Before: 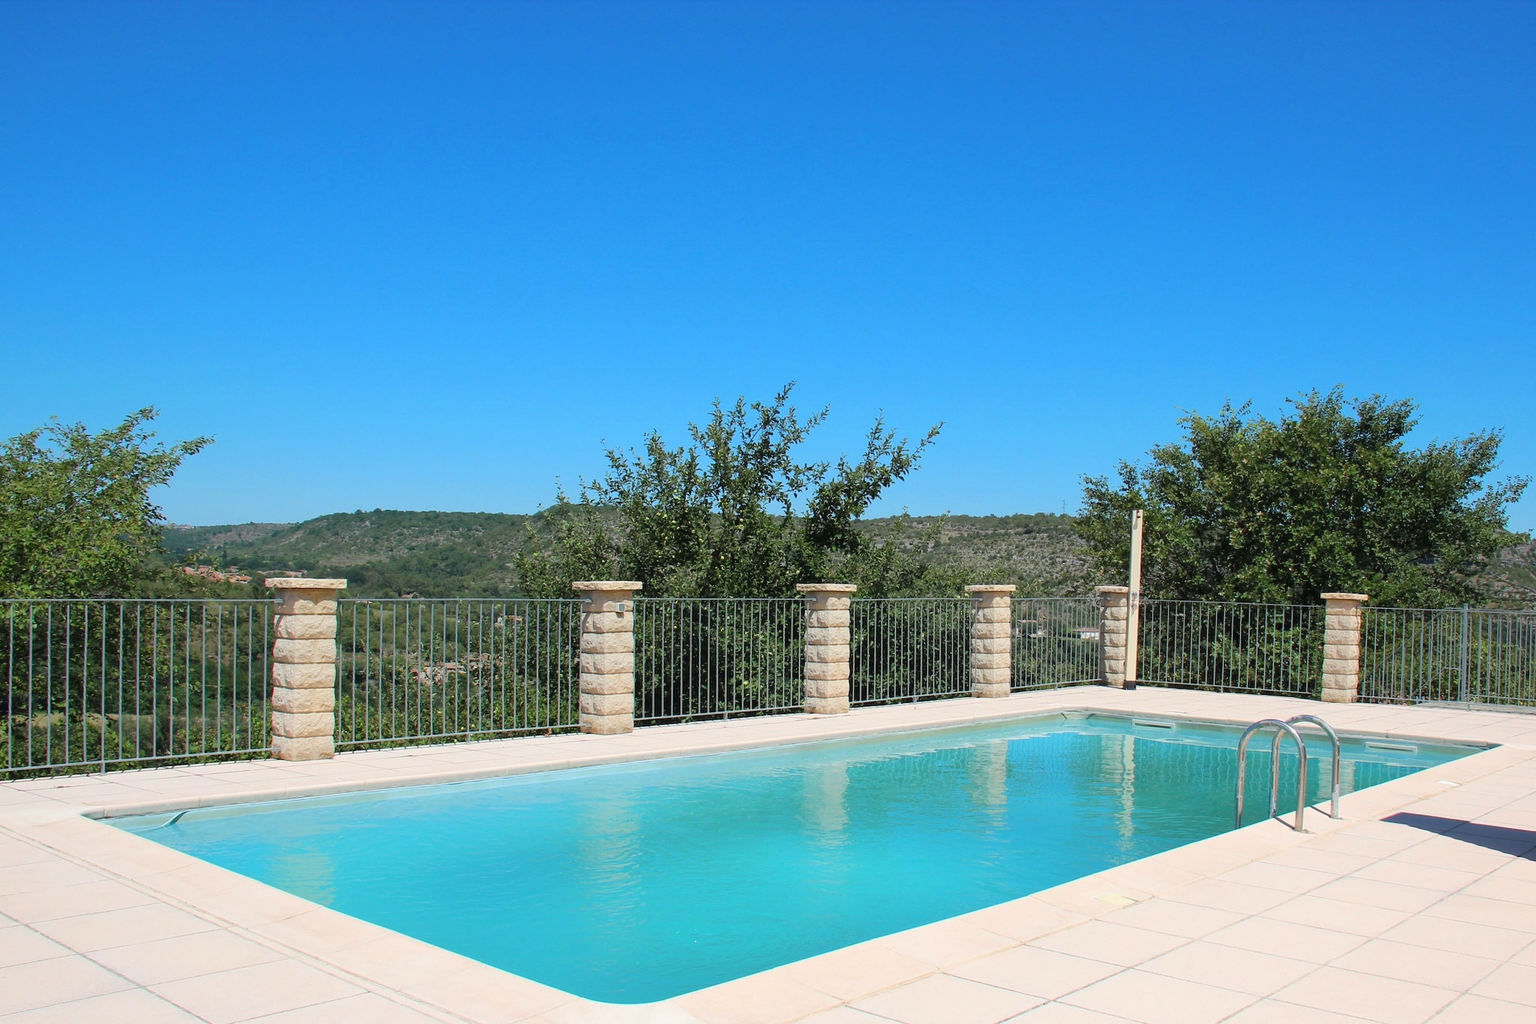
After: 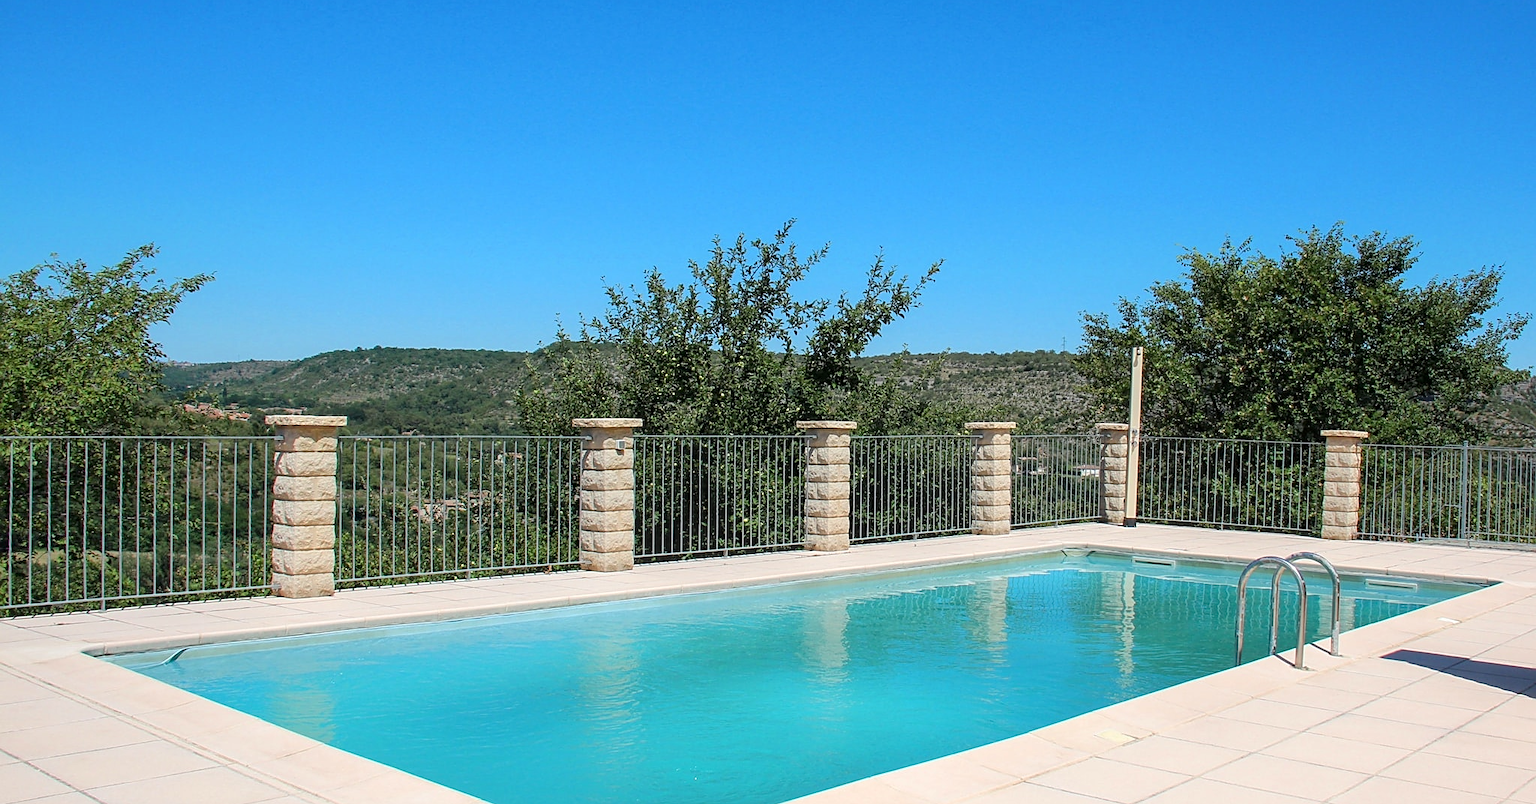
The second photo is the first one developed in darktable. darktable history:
local contrast: on, module defaults
sharpen: on, module defaults
crop and rotate: top 15.948%, bottom 5.488%
